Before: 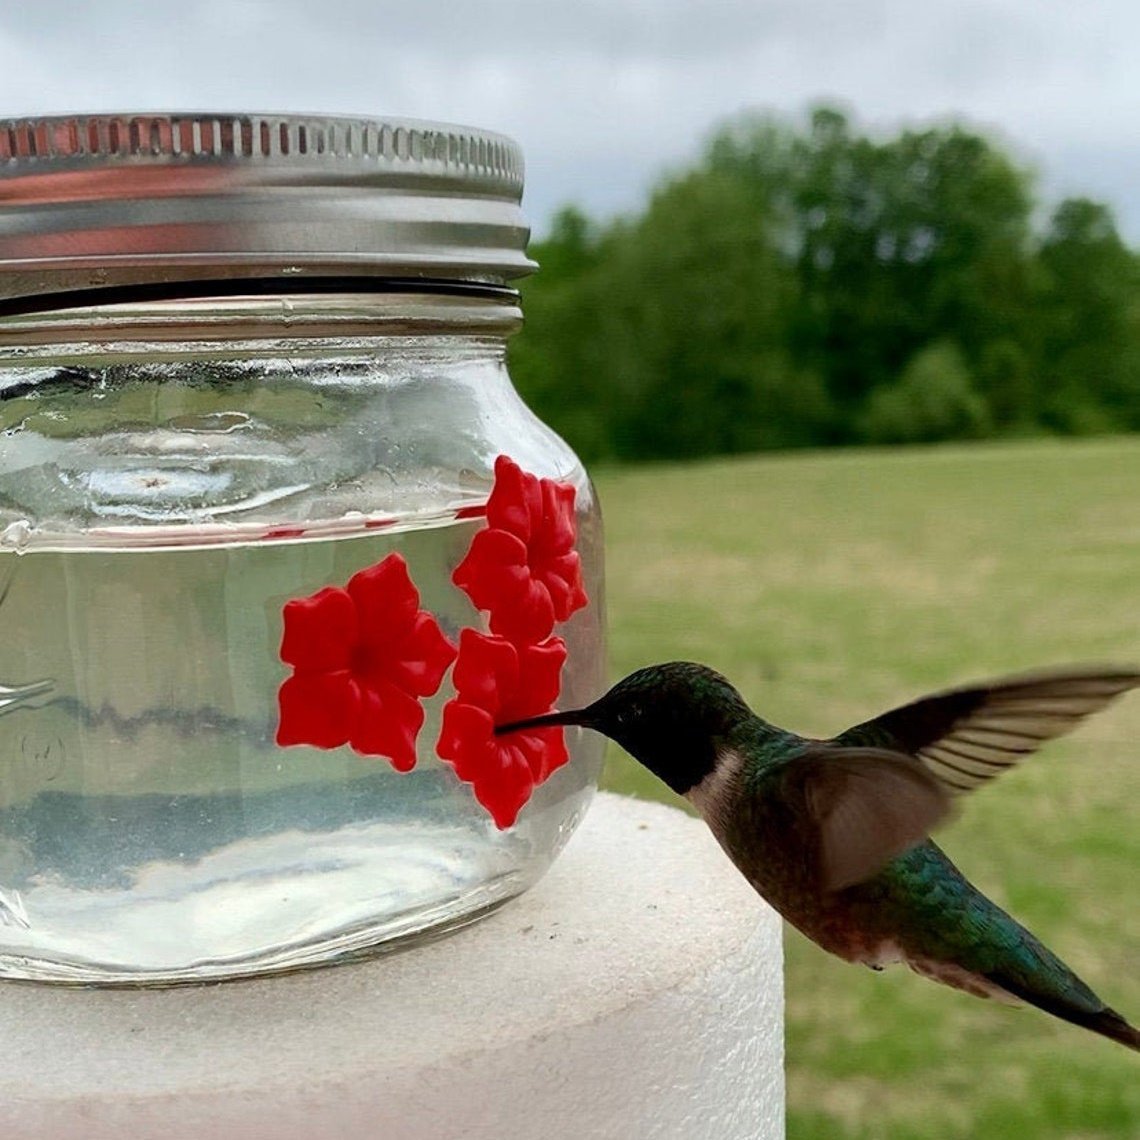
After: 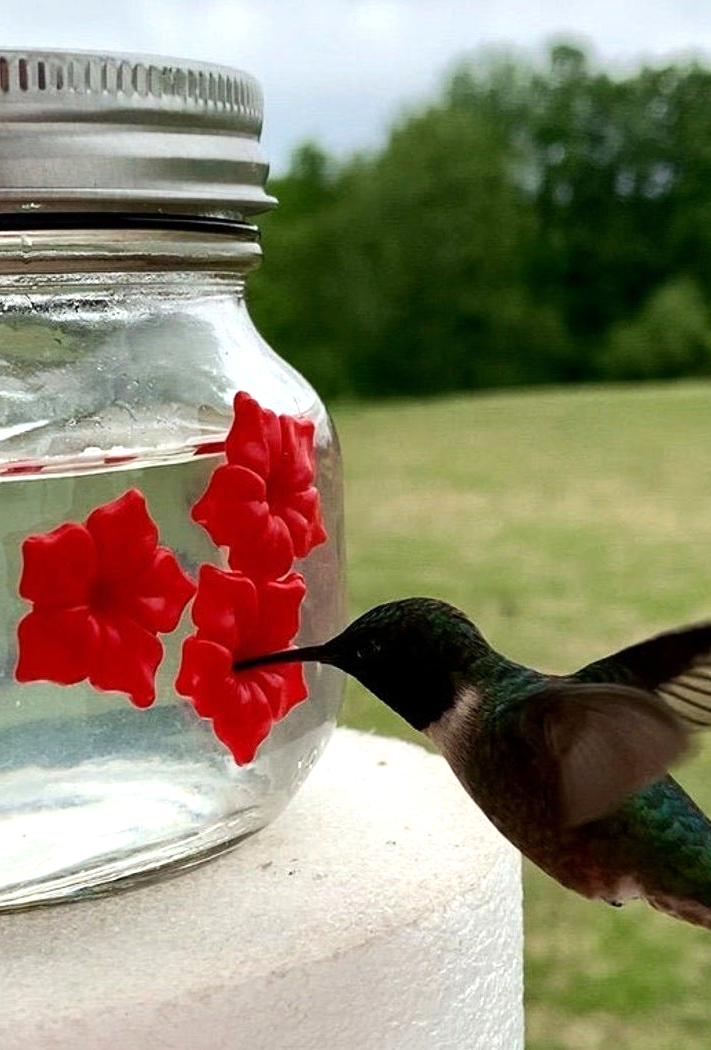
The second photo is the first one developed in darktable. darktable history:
crop and rotate: left 22.918%, top 5.629%, right 14.711%, bottom 2.247%
tone equalizer: -8 EV -0.417 EV, -7 EV -0.389 EV, -6 EV -0.333 EV, -5 EV -0.222 EV, -3 EV 0.222 EV, -2 EV 0.333 EV, -1 EV 0.389 EV, +0 EV 0.417 EV, edges refinement/feathering 500, mask exposure compensation -1.57 EV, preserve details no
